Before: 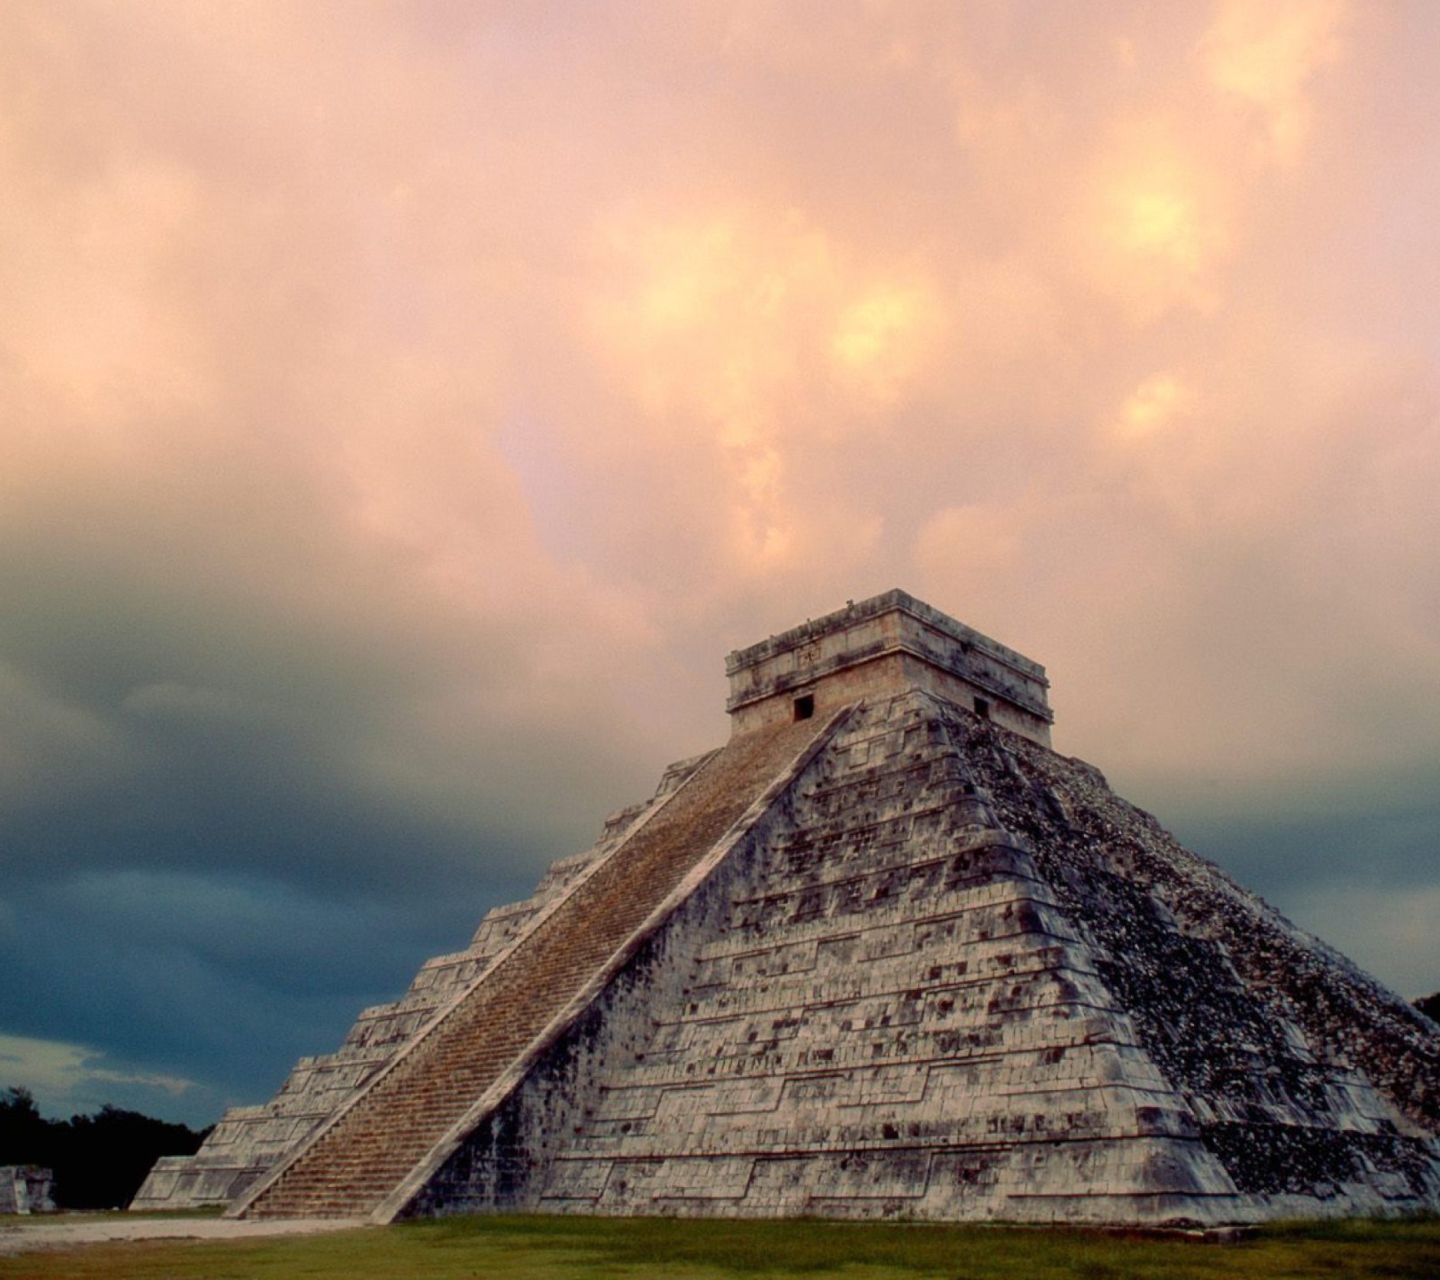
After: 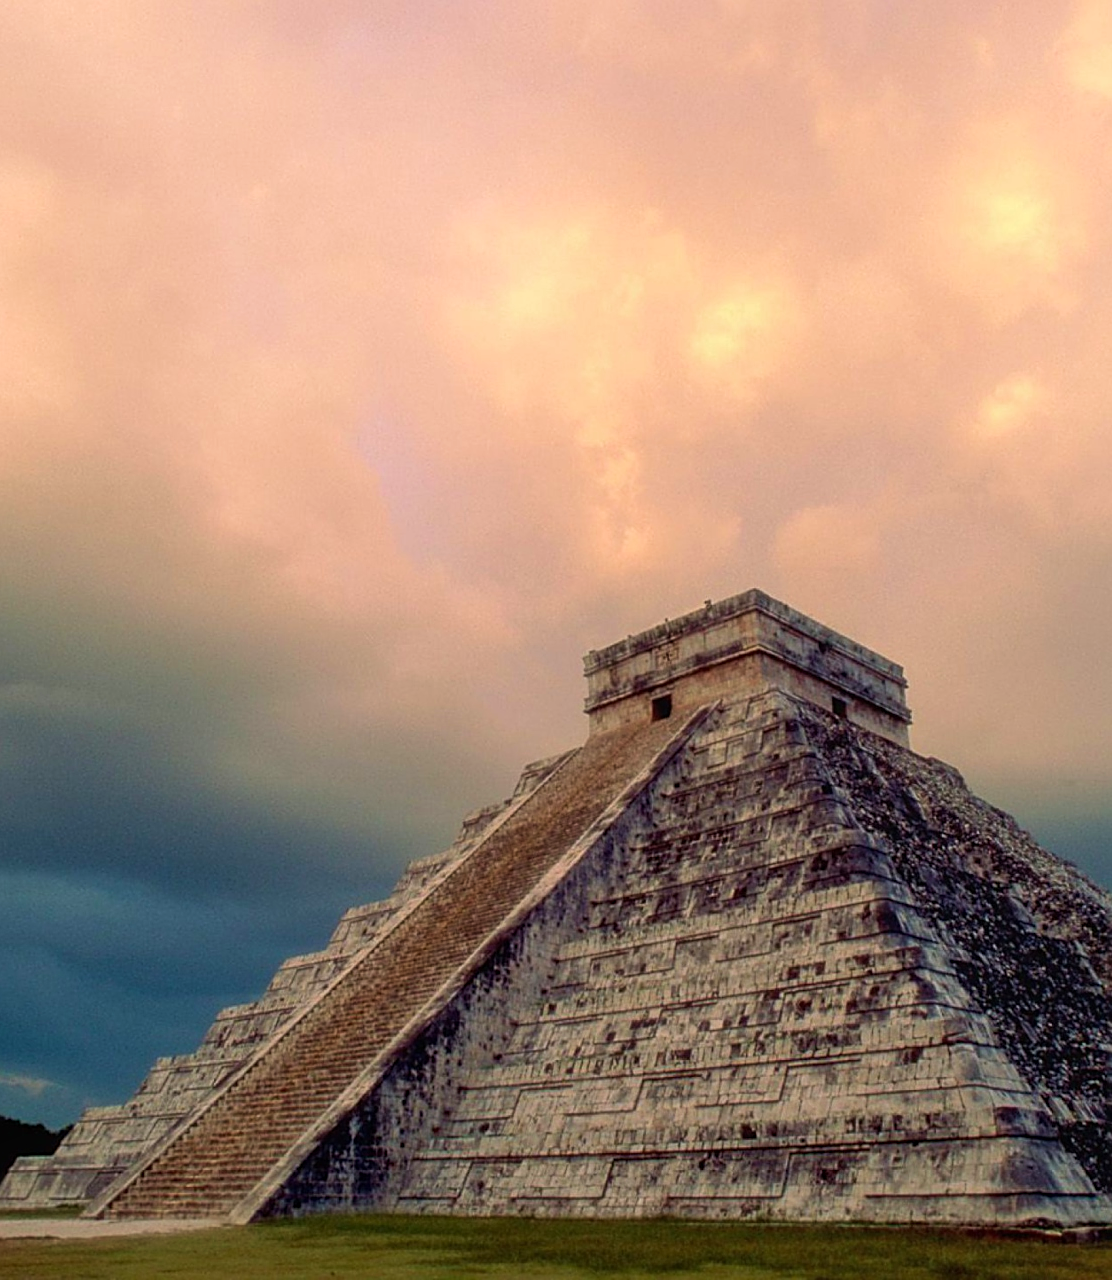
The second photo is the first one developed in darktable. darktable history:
crop: left 9.864%, right 12.848%
velvia: on, module defaults
sharpen: on, module defaults
local contrast: detail 109%
